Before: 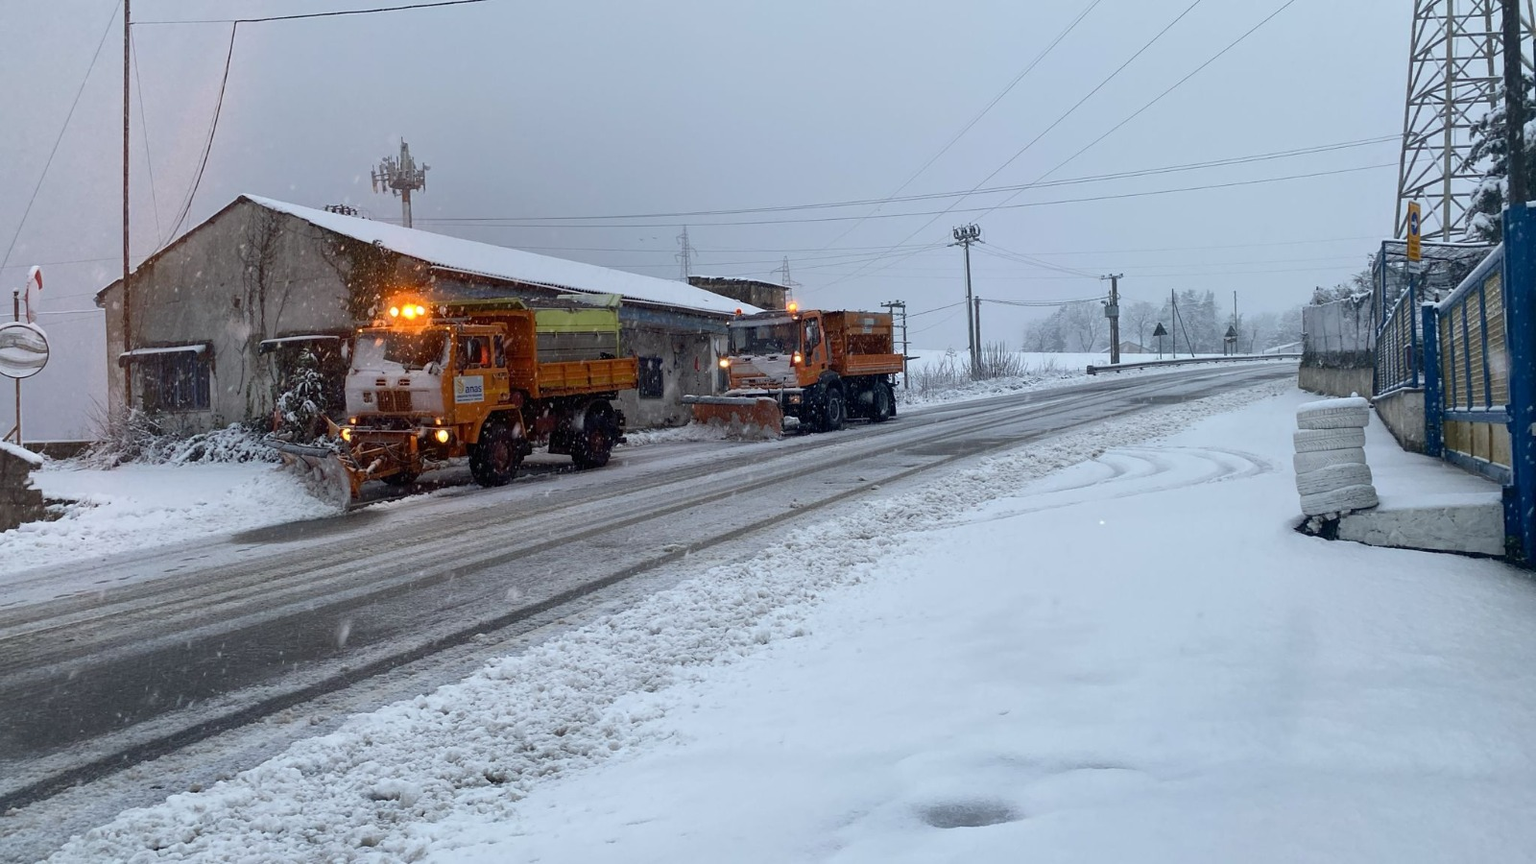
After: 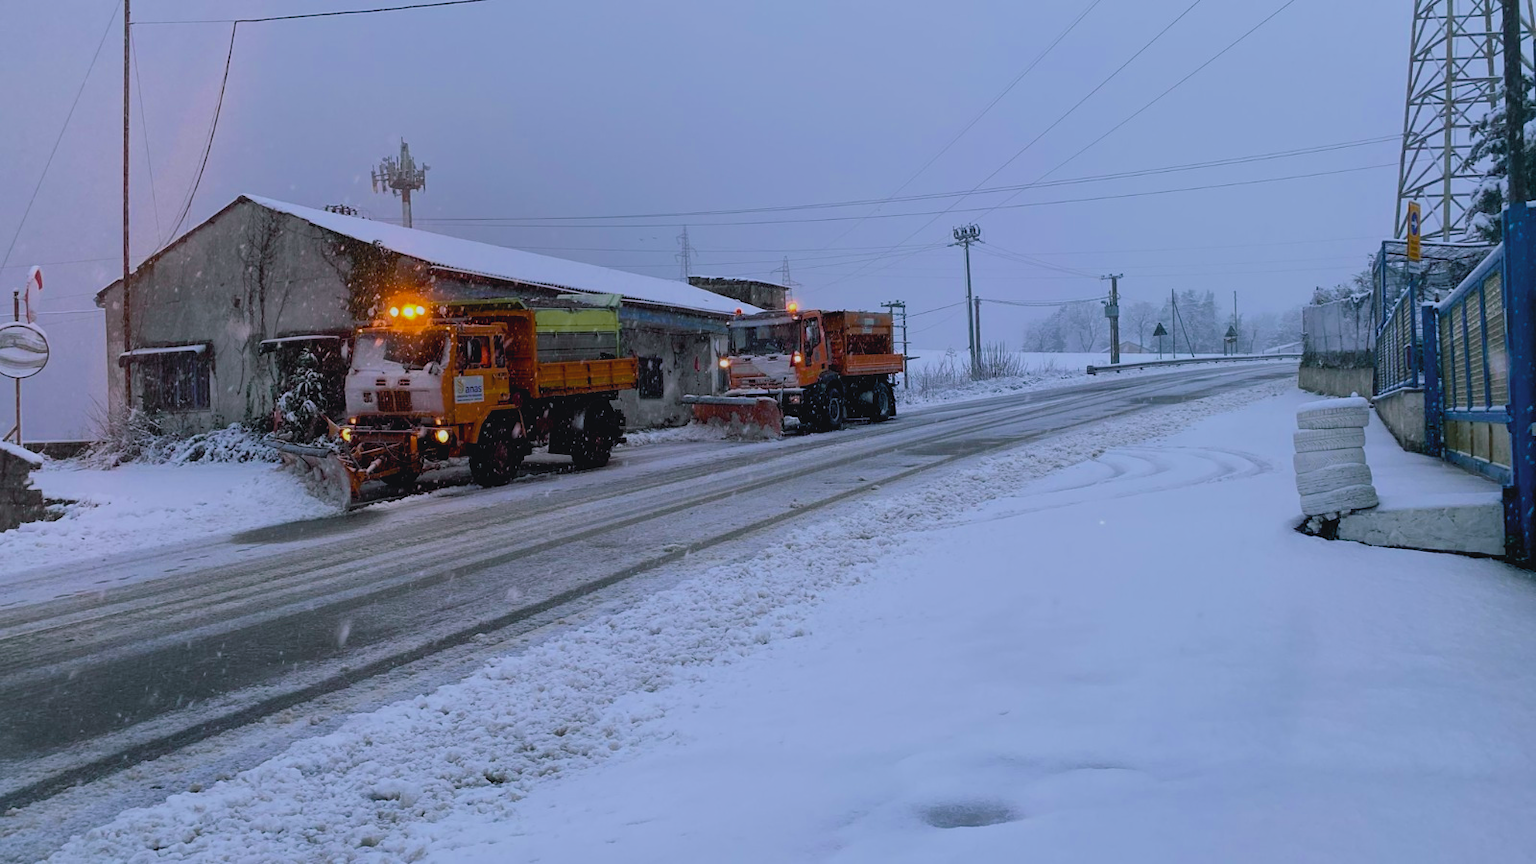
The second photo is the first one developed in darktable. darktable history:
color balance rgb: shadows lift › chroma 2%, shadows lift › hue 217.2°, power › chroma 0.25%, power › hue 60°, highlights gain › chroma 1.5%, highlights gain › hue 309.6°, global offset › luminance -0.5%, perceptual saturation grading › global saturation 15%, global vibrance 20%
filmic rgb: black relative exposure -7.65 EV, white relative exposure 4.56 EV, hardness 3.61, color science v6 (2022)
white balance: red 0.931, blue 1.11
tone curve: curves: ch0 [(0.001, 0.042) (0.128, 0.16) (0.452, 0.42) (0.603, 0.566) (0.754, 0.733) (1, 1)]; ch1 [(0, 0) (0.325, 0.327) (0.412, 0.441) (0.473, 0.466) (0.5, 0.499) (0.549, 0.558) (0.617, 0.625) (0.713, 0.7) (1, 1)]; ch2 [(0, 0) (0.386, 0.397) (0.445, 0.47) (0.505, 0.498) (0.529, 0.524) (0.574, 0.569) (0.652, 0.641) (1, 1)], color space Lab, independent channels, preserve colors none
